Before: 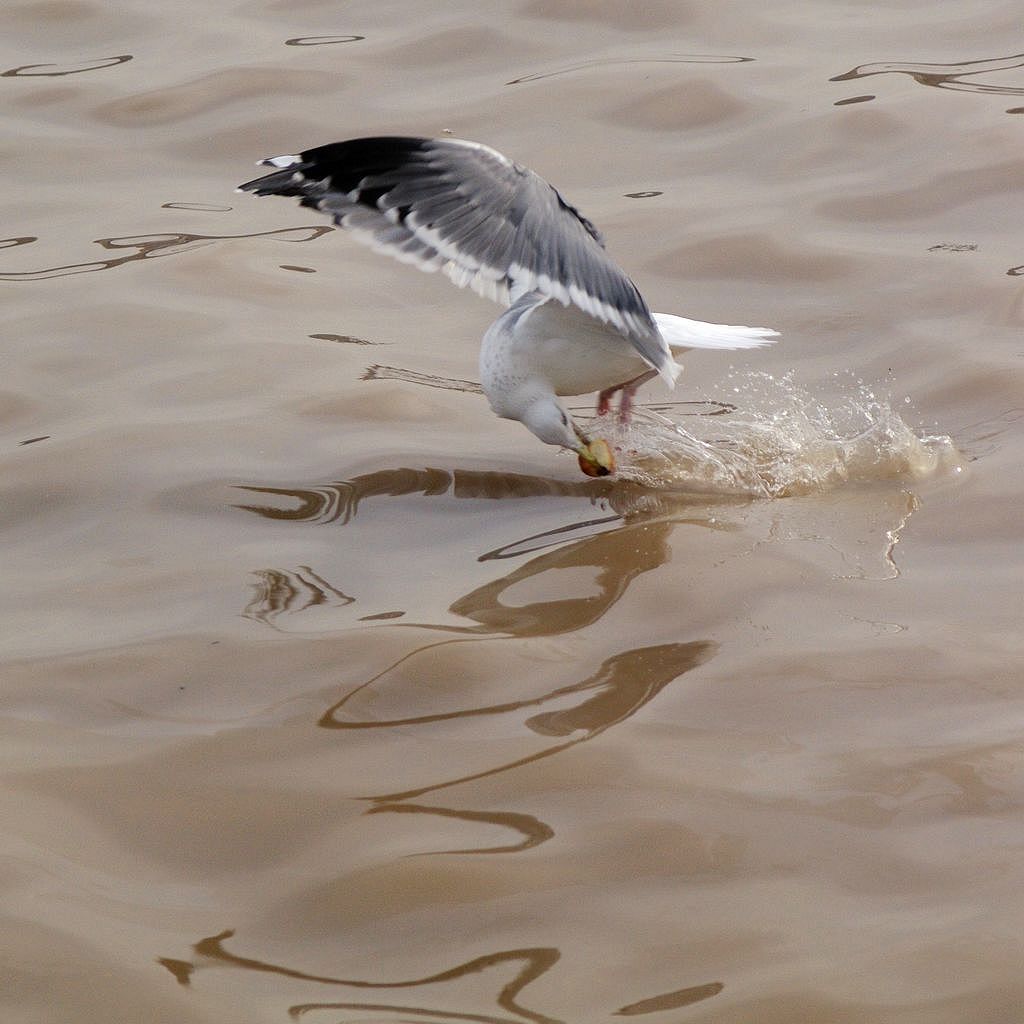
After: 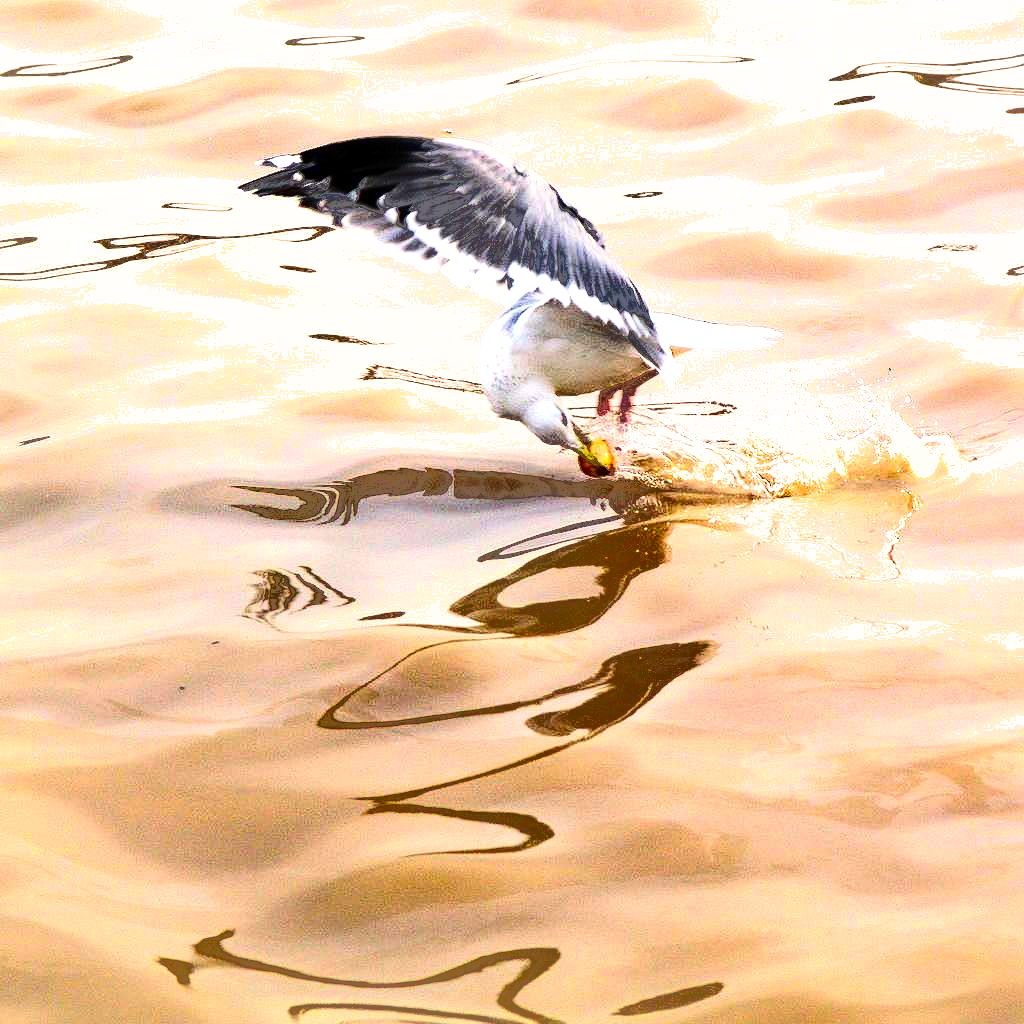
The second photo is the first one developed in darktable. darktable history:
contrast brightness saturation: contrast 0.4, brightness 0.05, saturation 0.25
exposure: black level correction 0.001, exposure 1.129 EV, compensate exposure bias true, compensate highlight preservation false
shadows and highlights: shadows -19.91, highlights -73.15
